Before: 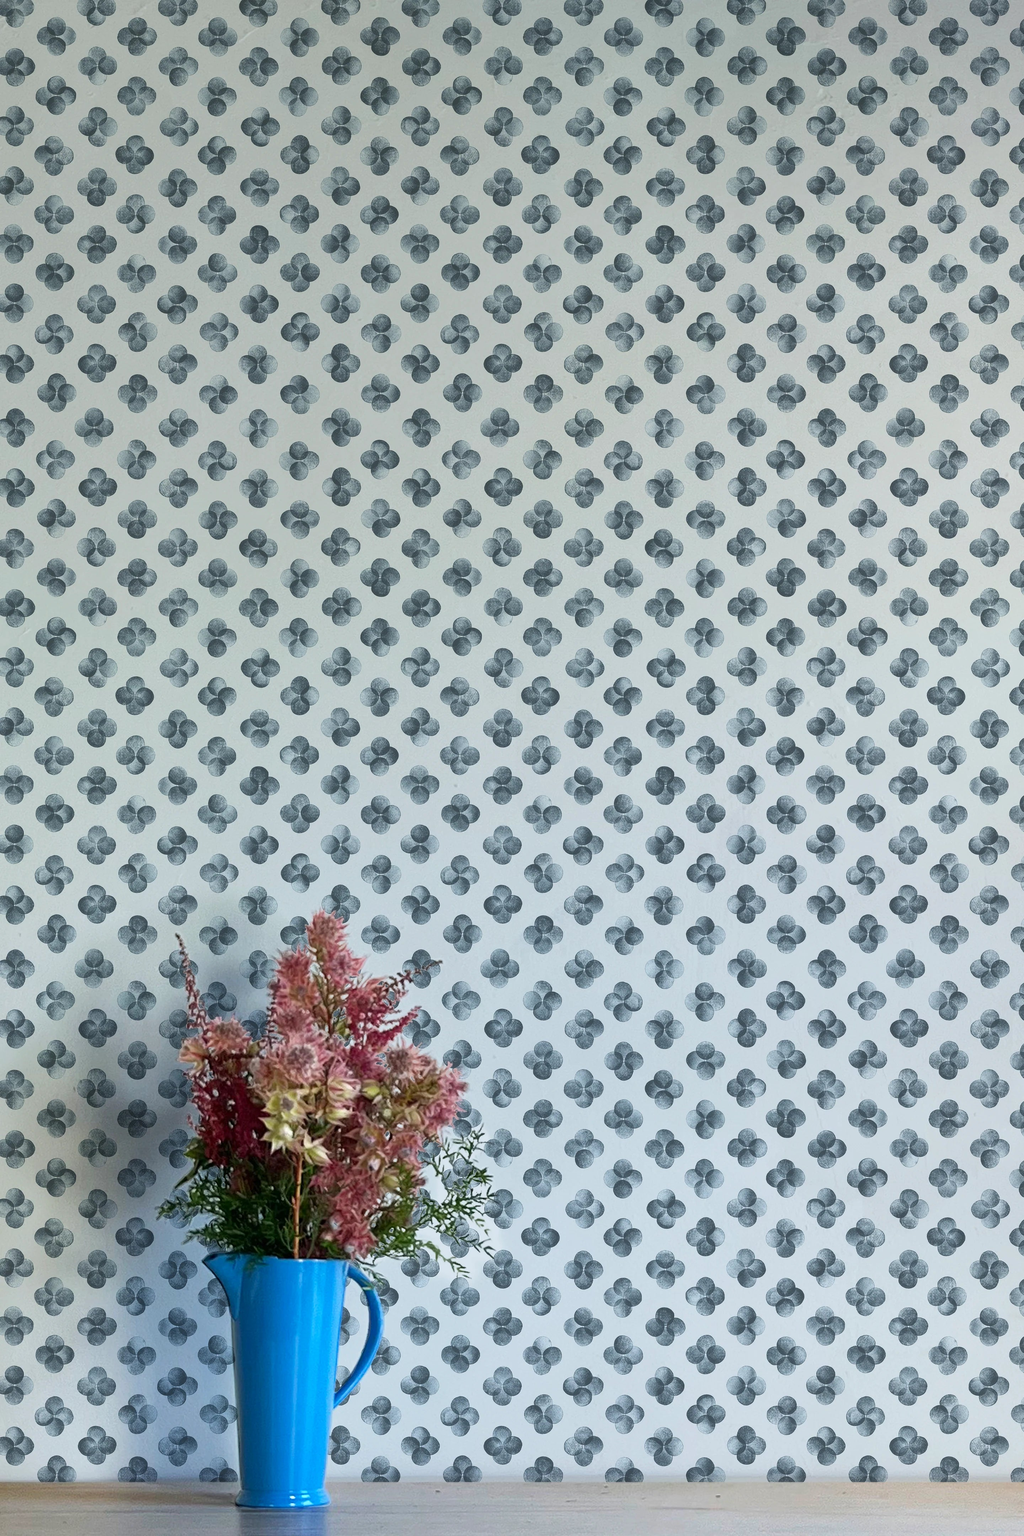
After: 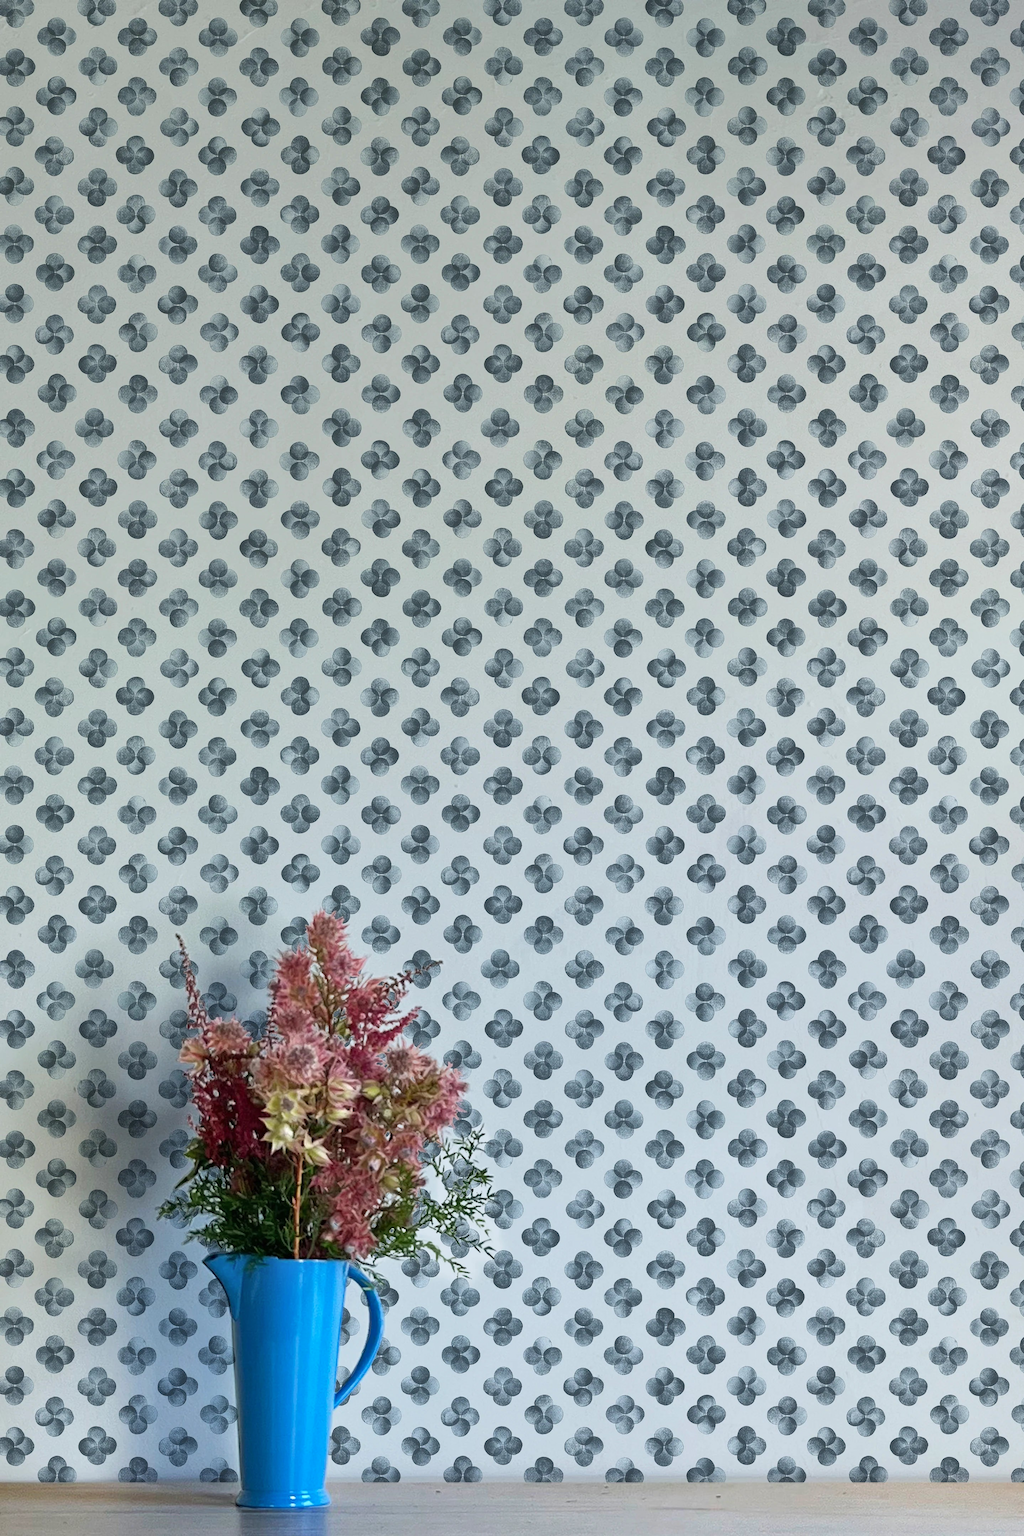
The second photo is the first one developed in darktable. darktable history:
shadows and highlights: shadows 36.69, highlights -26.72, highlights color adjustment 40.2%, soften with gaussian
